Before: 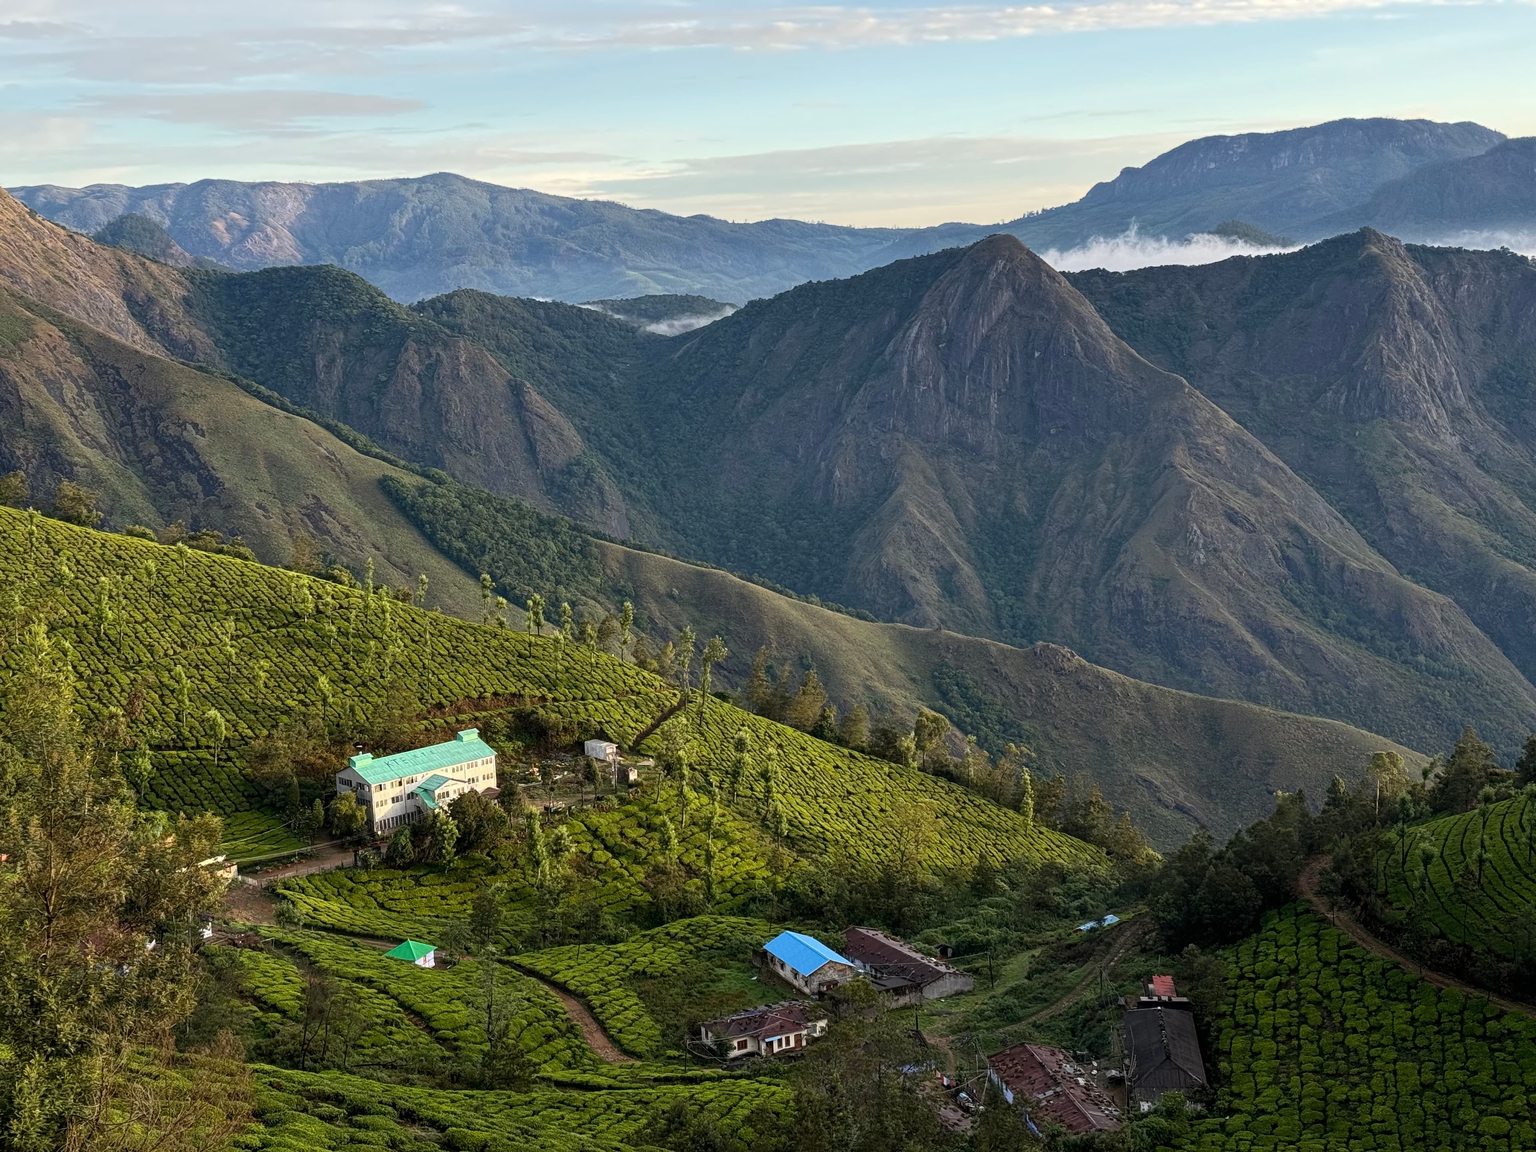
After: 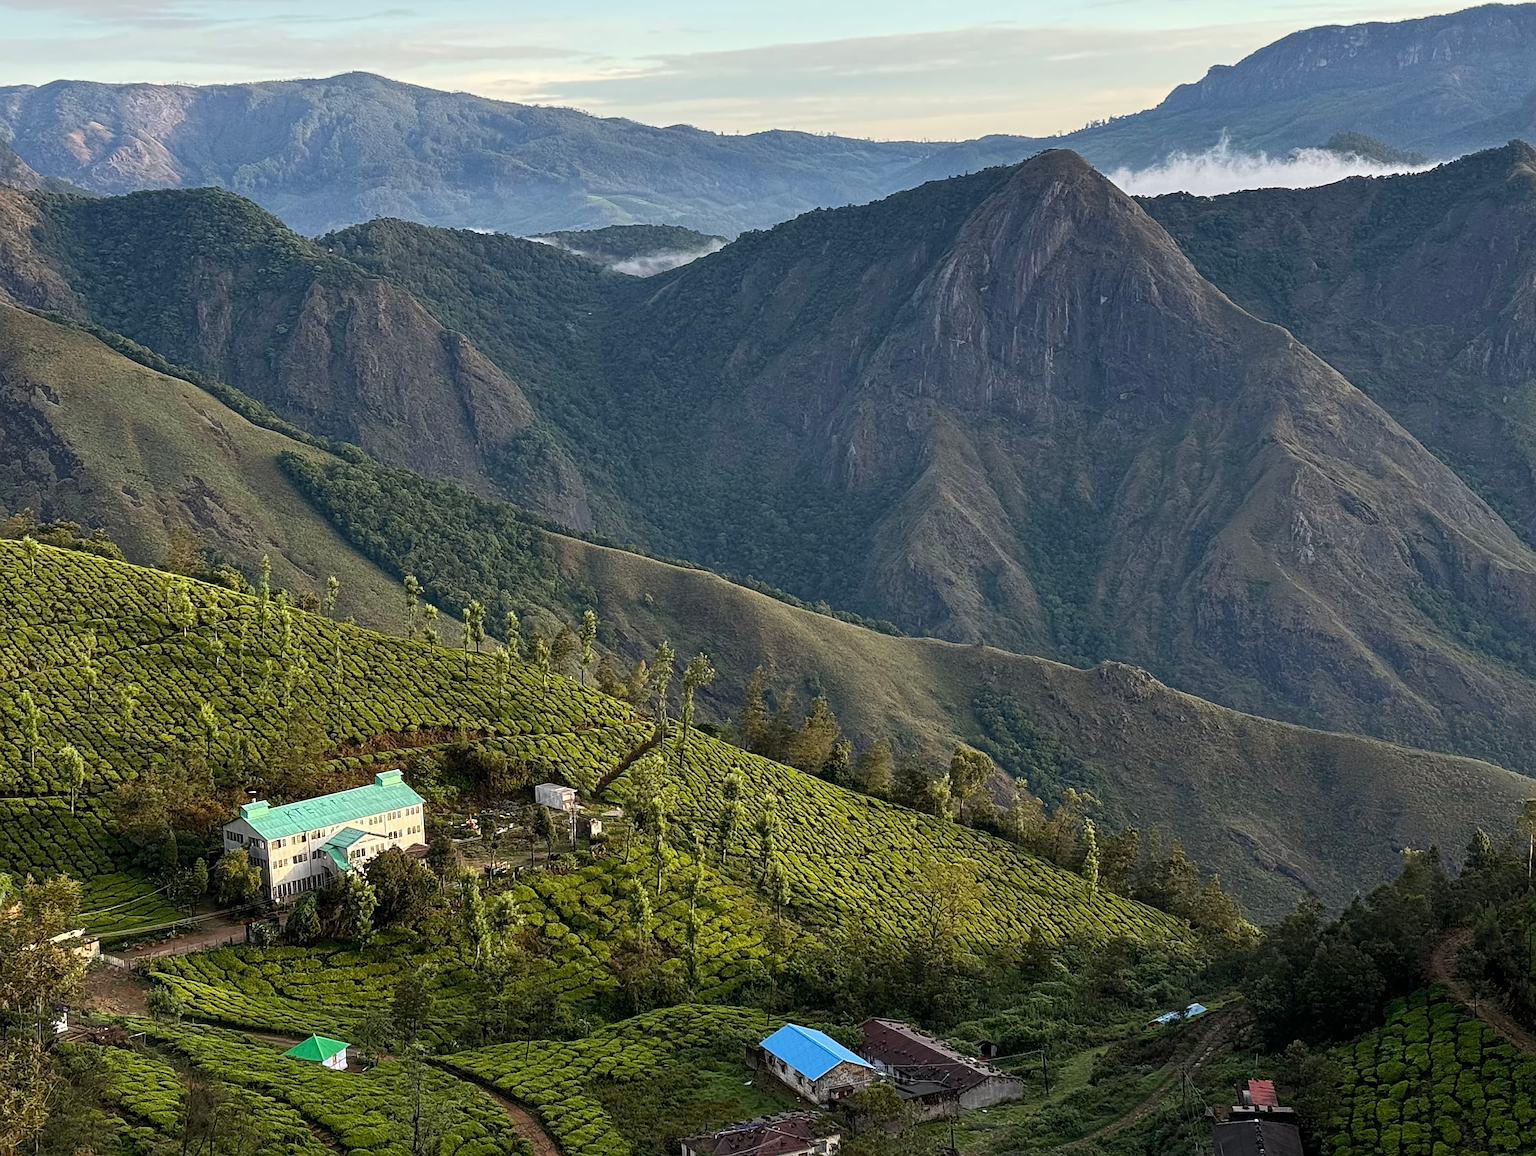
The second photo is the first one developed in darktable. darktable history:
crop and rotate: left 10.326%, top 10.058%, right 10.007%, bottom 9.933%
sharpen: on, module defaults
